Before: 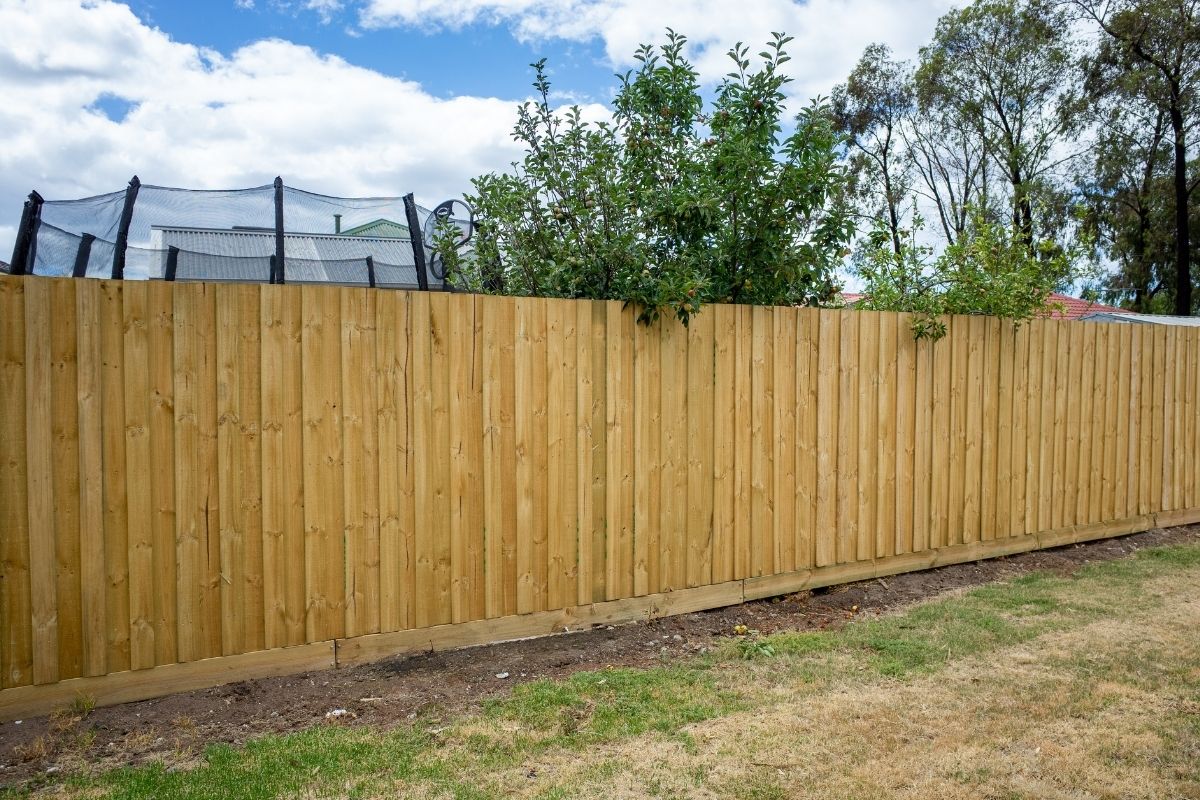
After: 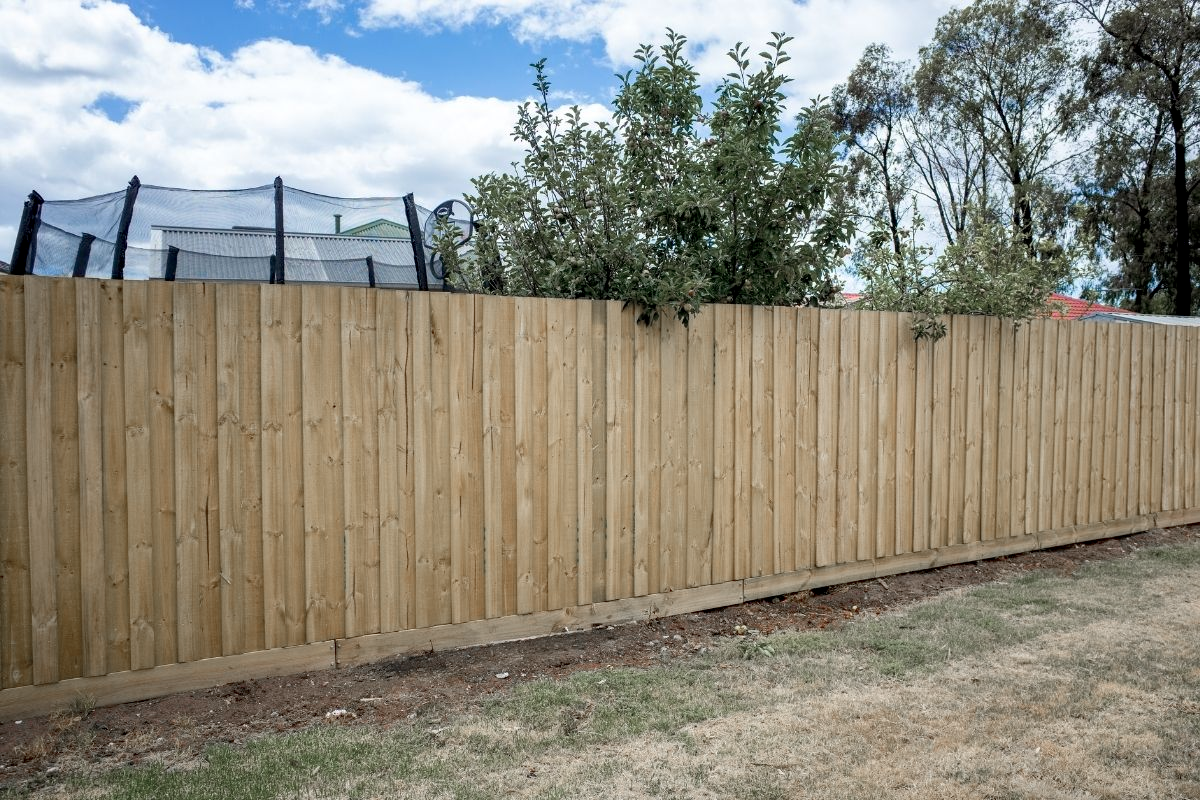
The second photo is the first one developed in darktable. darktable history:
color zones: curves: ch1 [(0, 0.708) (0.088, 0.648) (0.245, 0.187) (0.429, 0.326) (0.571, 0.498) (0.714, 0.5) (0.857, 0.5) (1, 0.708)]
exposure: black level correction 0.005, exposure 0.014 EV, compensate highlight preservation false
